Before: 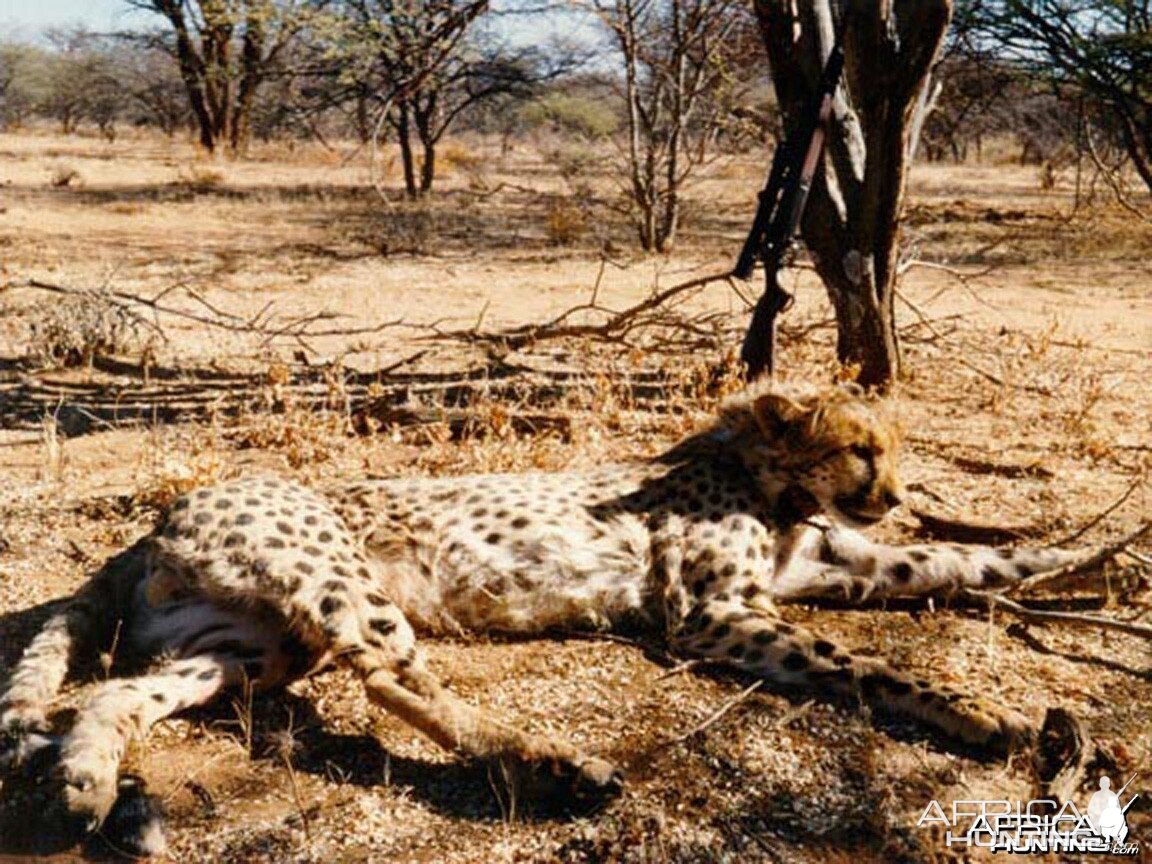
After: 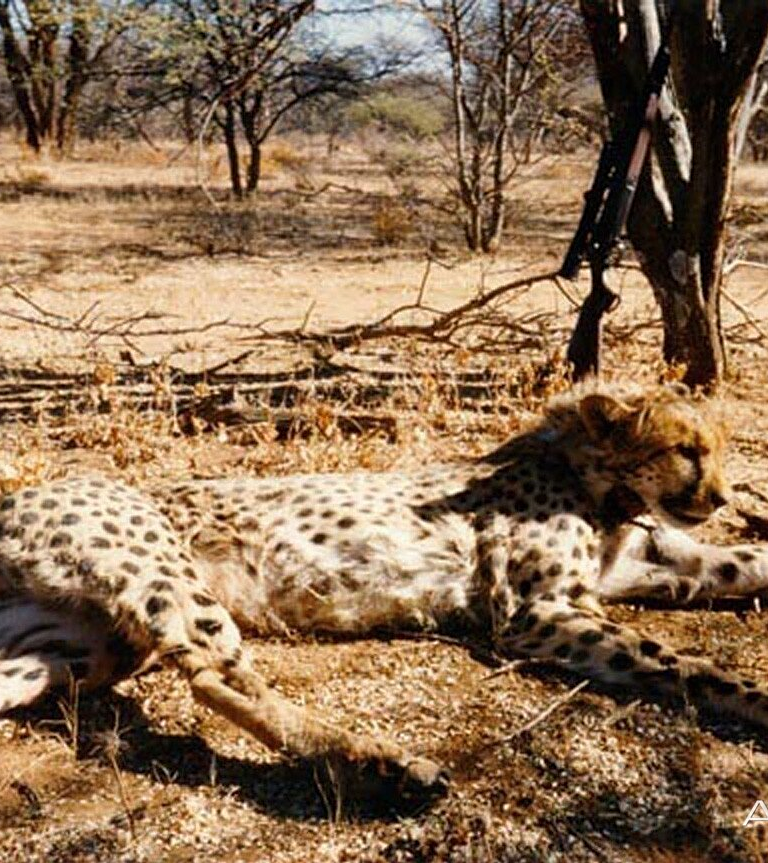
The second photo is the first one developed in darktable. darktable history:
sharpen: amount 0.202
crop and rotate: left 15.147%, right 18.124%
